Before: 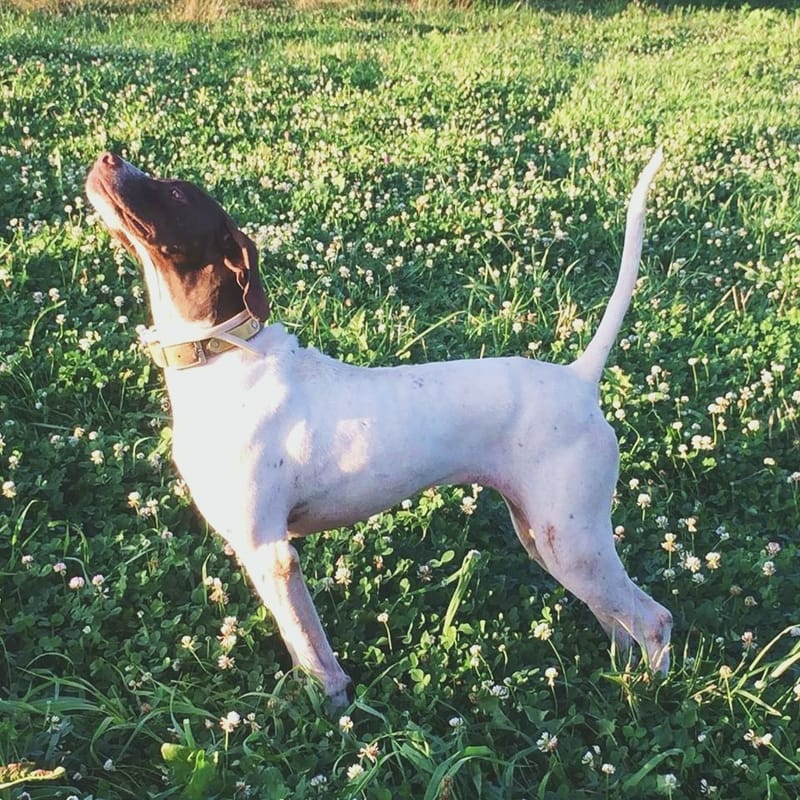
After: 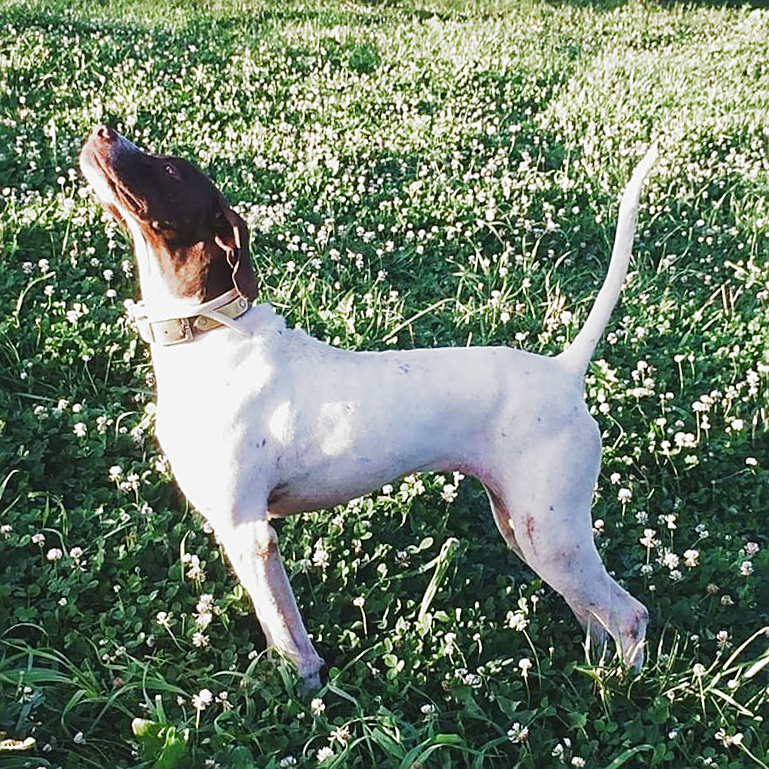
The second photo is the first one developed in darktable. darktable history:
crop and rotate: angle -2.34°
sharpen: on, module defaults
filmic rgb: black relative exposure -8.02 EV, white relative exposure 2.33 EV, hardness 6.55, preserve chrominance no, color science v5 (2021), contrast in shadows safe, contrast in highlights safe
